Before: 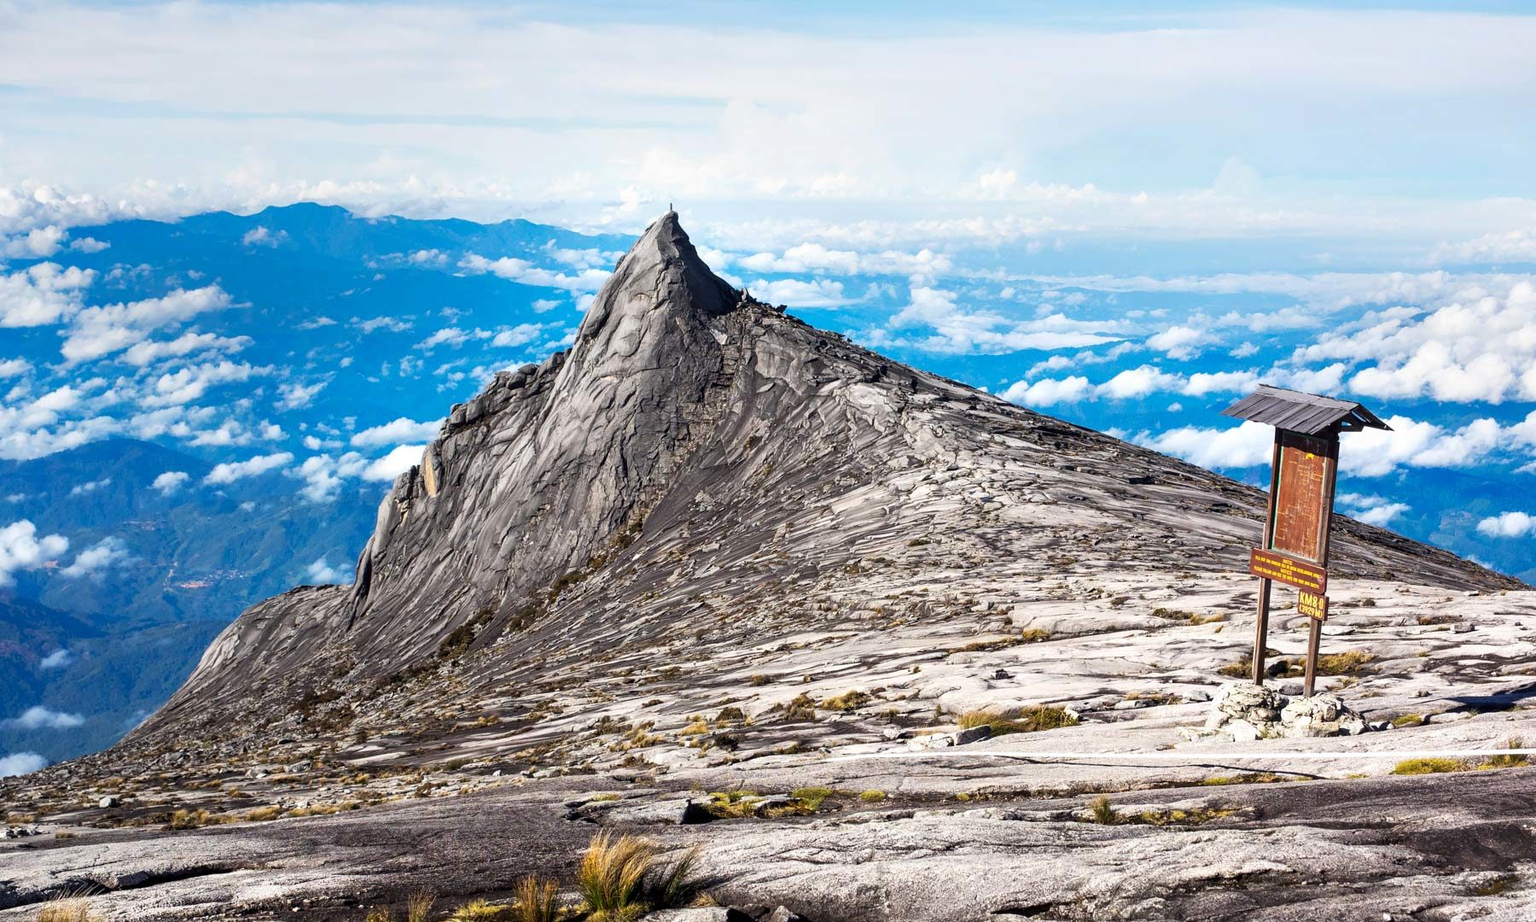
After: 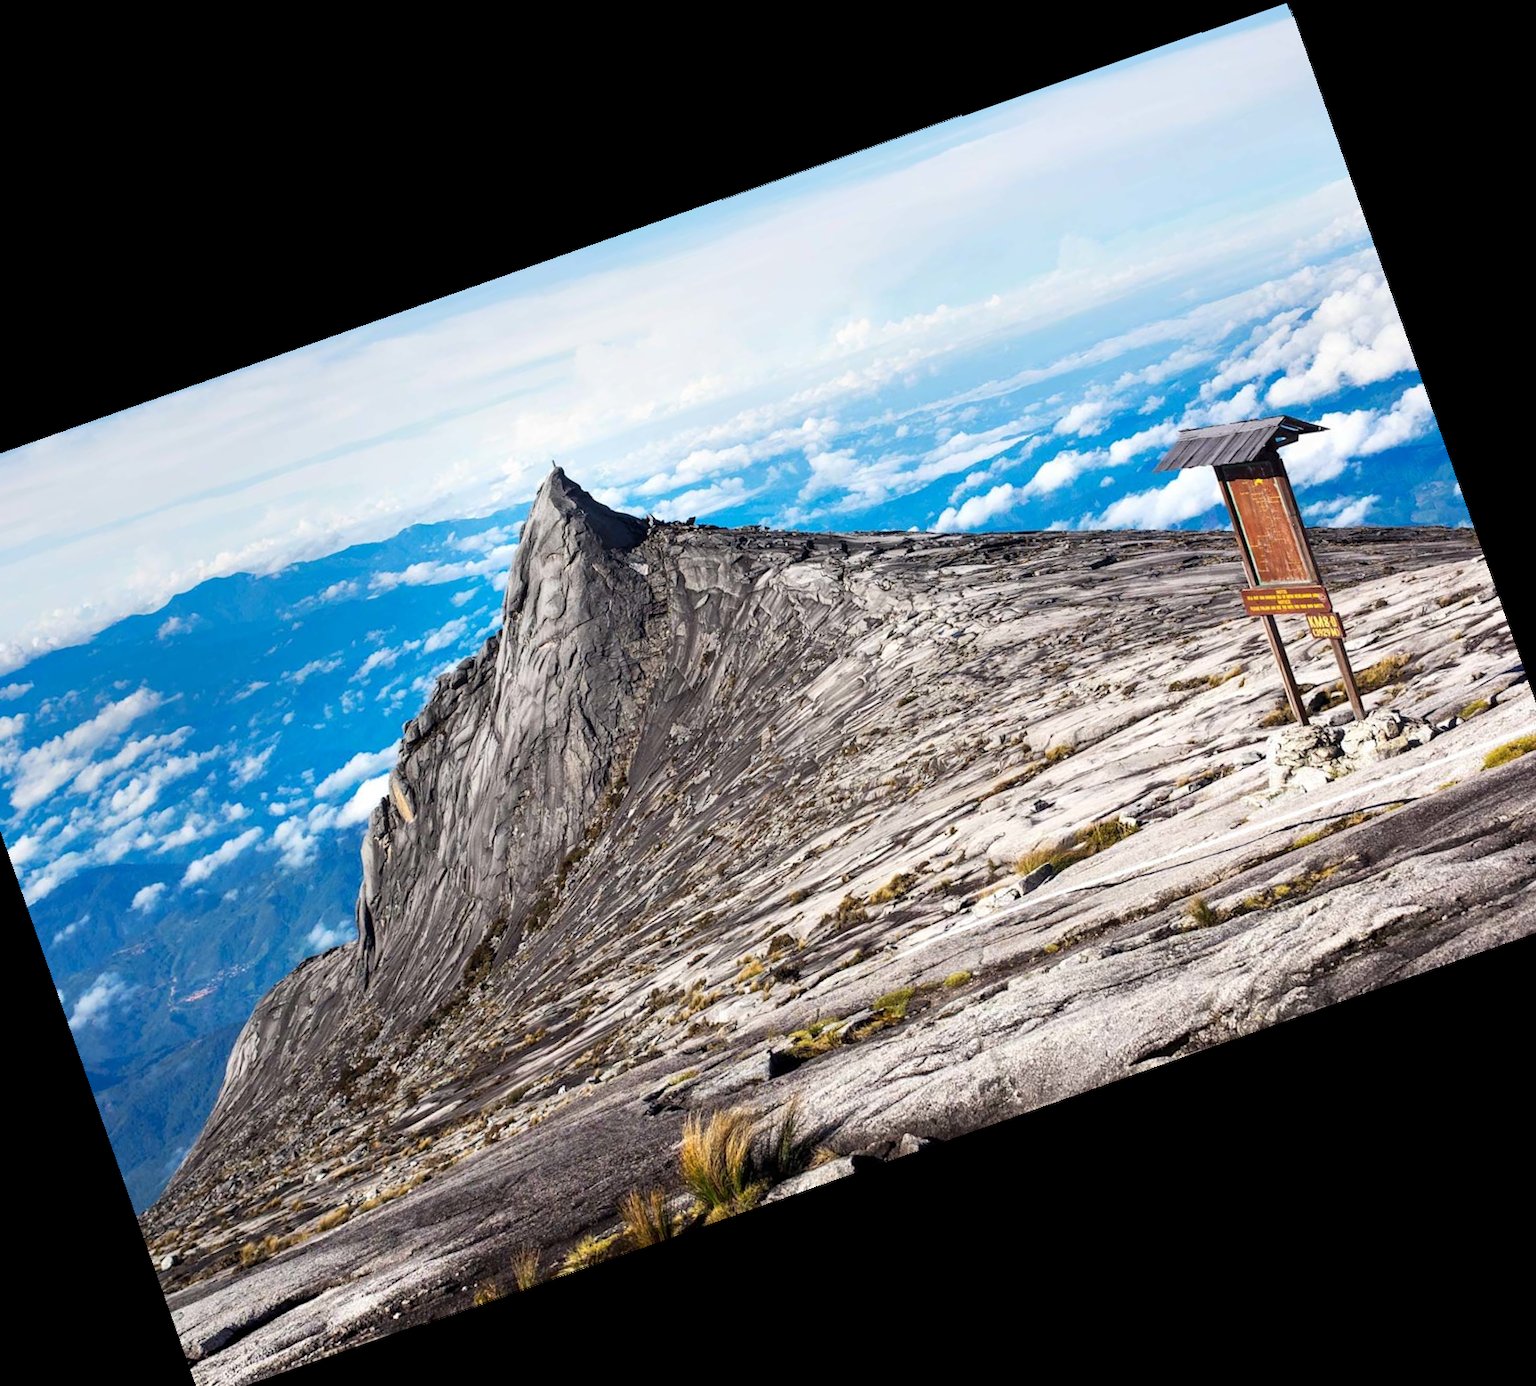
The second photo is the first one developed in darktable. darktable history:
crop and rotate: angle 19.43°, left 6.812%, right 4.125%, bottom 1.087%
rotate and perspective: rotation 0.215°, lens shift (vertical) -0.139, crop left 0.069, crop right 0.939, crop top 0.002, crop bottom 0.996
